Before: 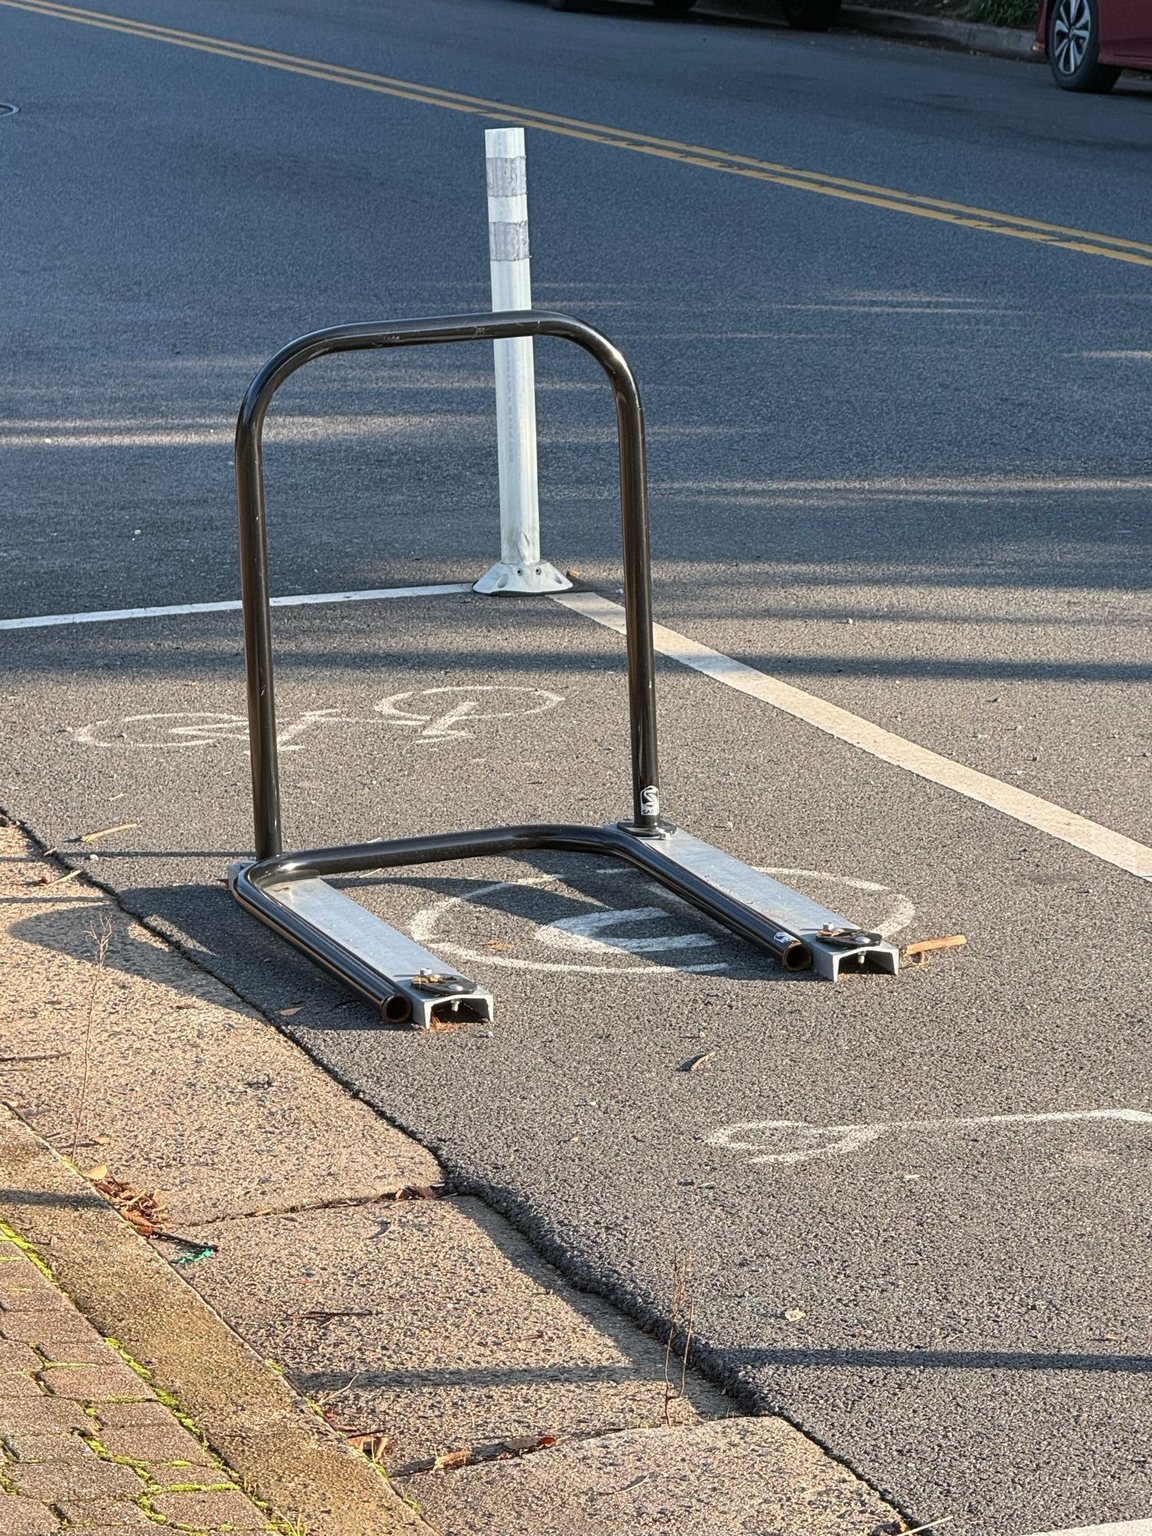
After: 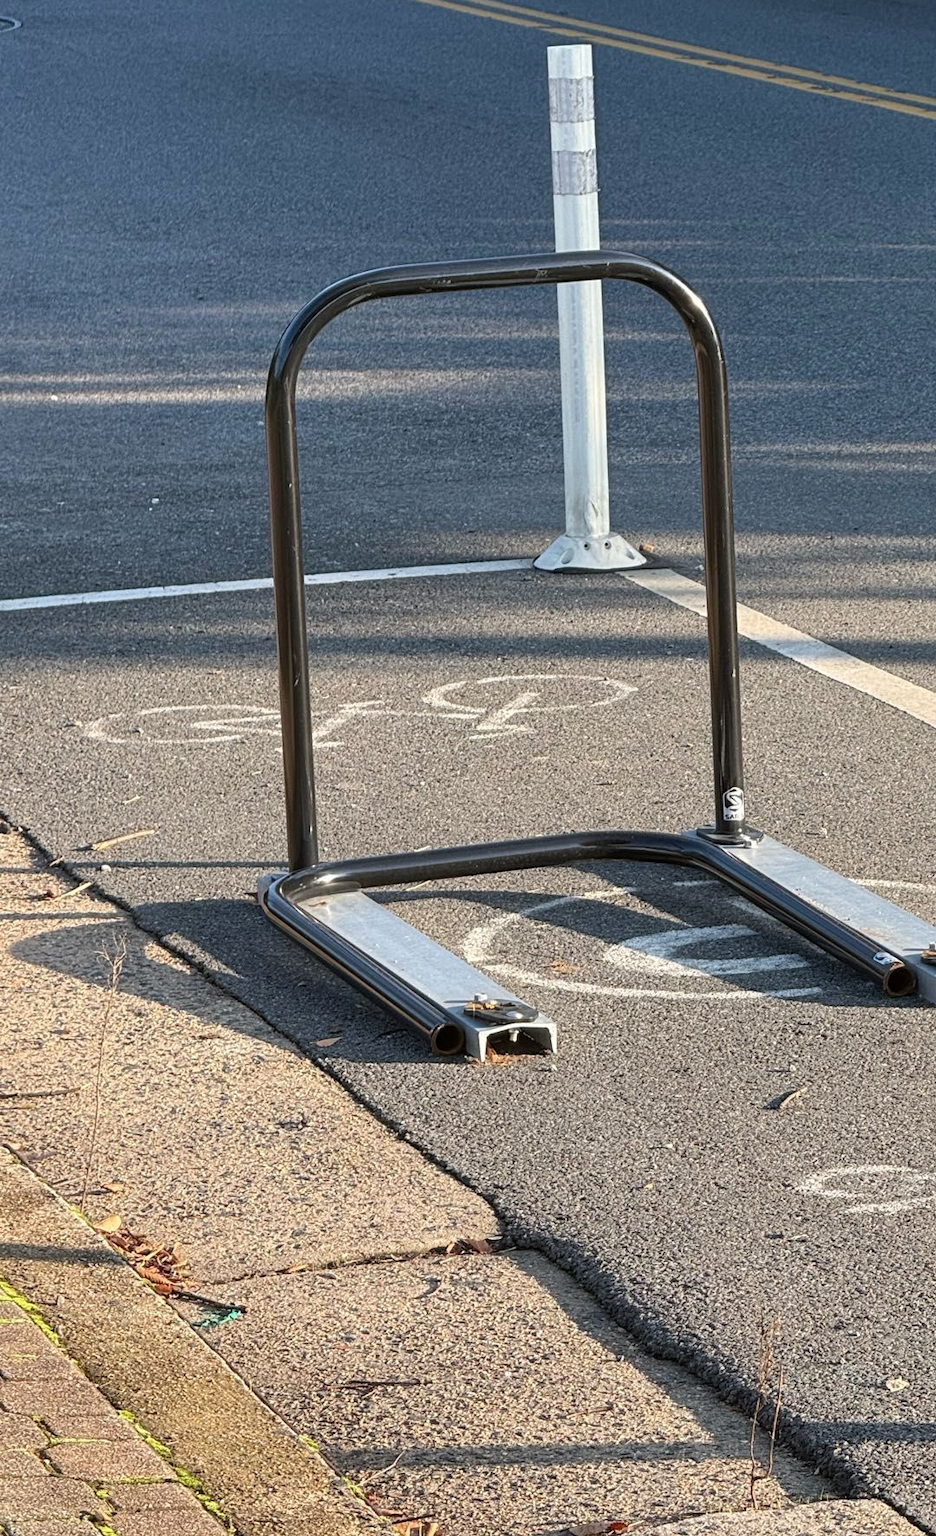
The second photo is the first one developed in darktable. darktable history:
crop: top 5.788%, right 27.884%, bottom 5.6%
